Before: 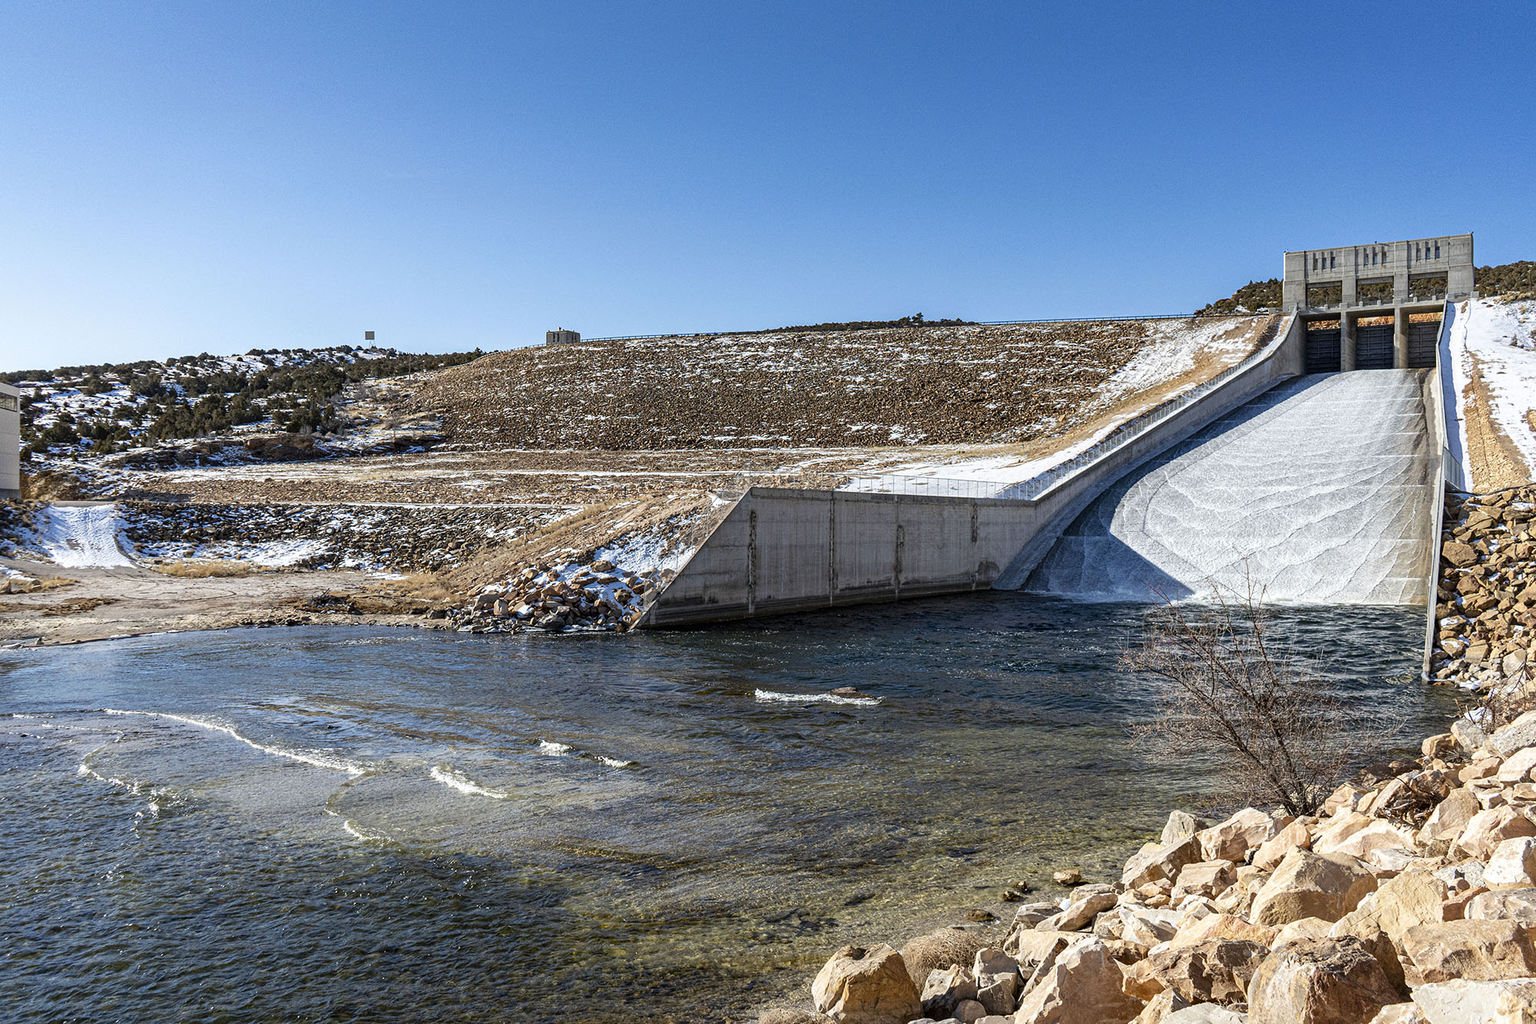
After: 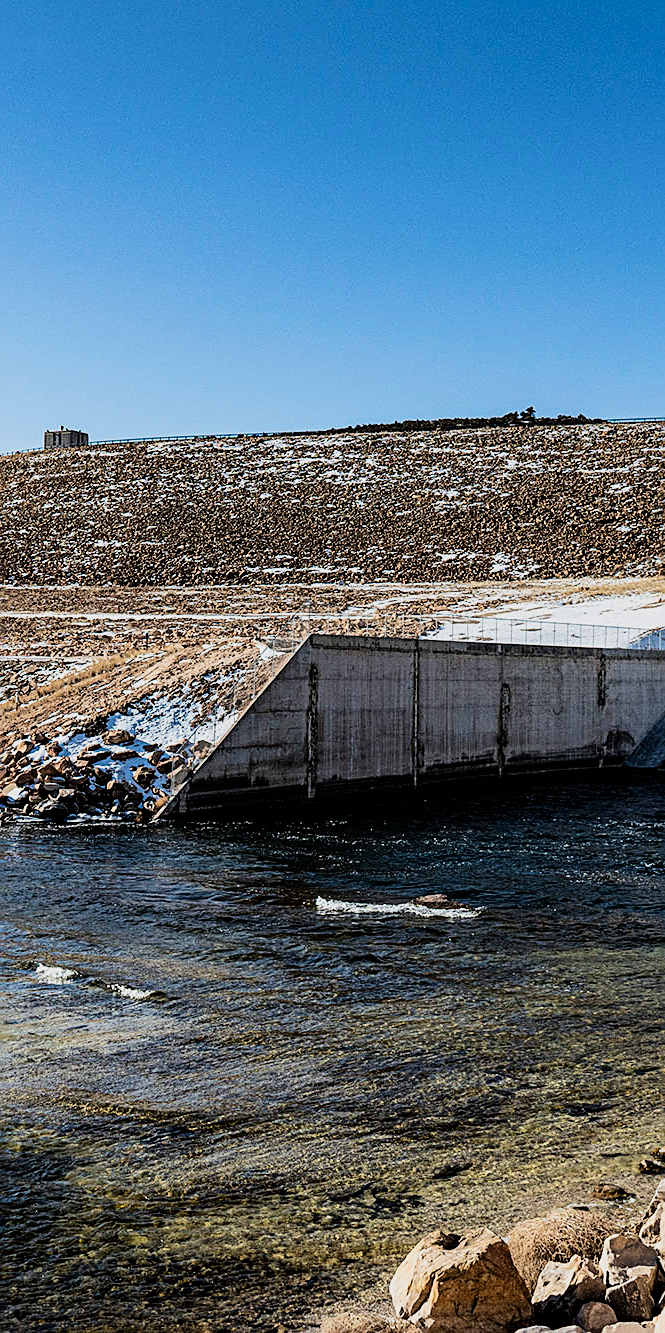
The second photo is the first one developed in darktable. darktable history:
crop: left 33.36%, right 33.36%
sharpen: on, module defaults
velvia: on, module defaults
filmic rgb: black relative exposure -5 EV, hardness 2.88, contrast 1.4, highlights saturation mix -30%
